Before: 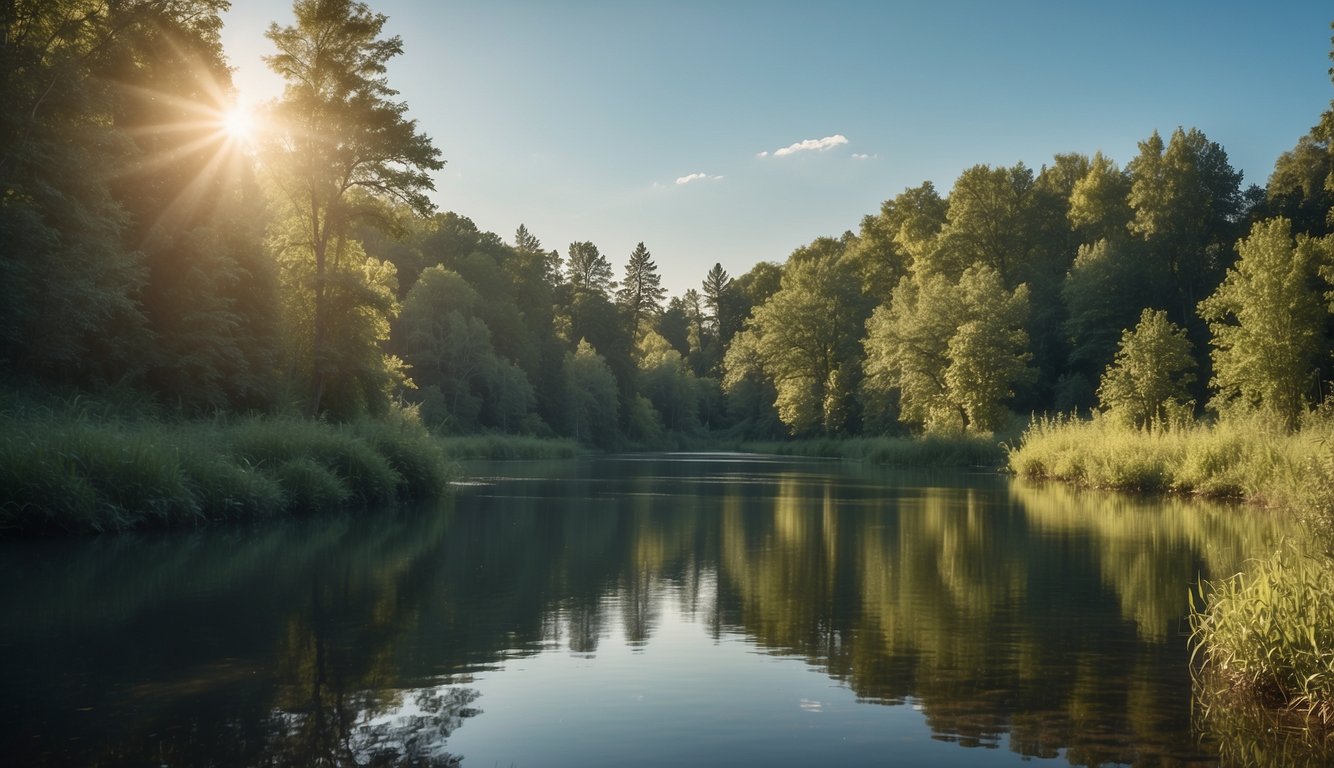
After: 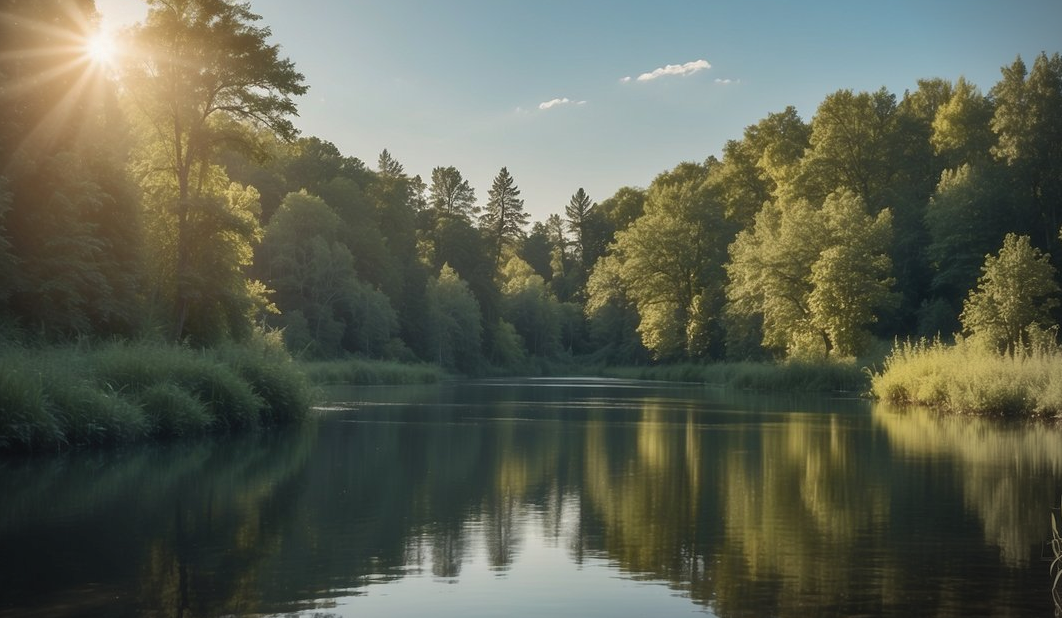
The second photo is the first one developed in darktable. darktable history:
vignetting: fall-off start 88.68%, fall-off radius 43.82%, center (-0.066, -0.314), width/height ratio 1.169
shadows and highlights: shadows 30.06
crop and rotate: left 10.307%, top 9.787%, right 10.061%, bottom 9.676%
